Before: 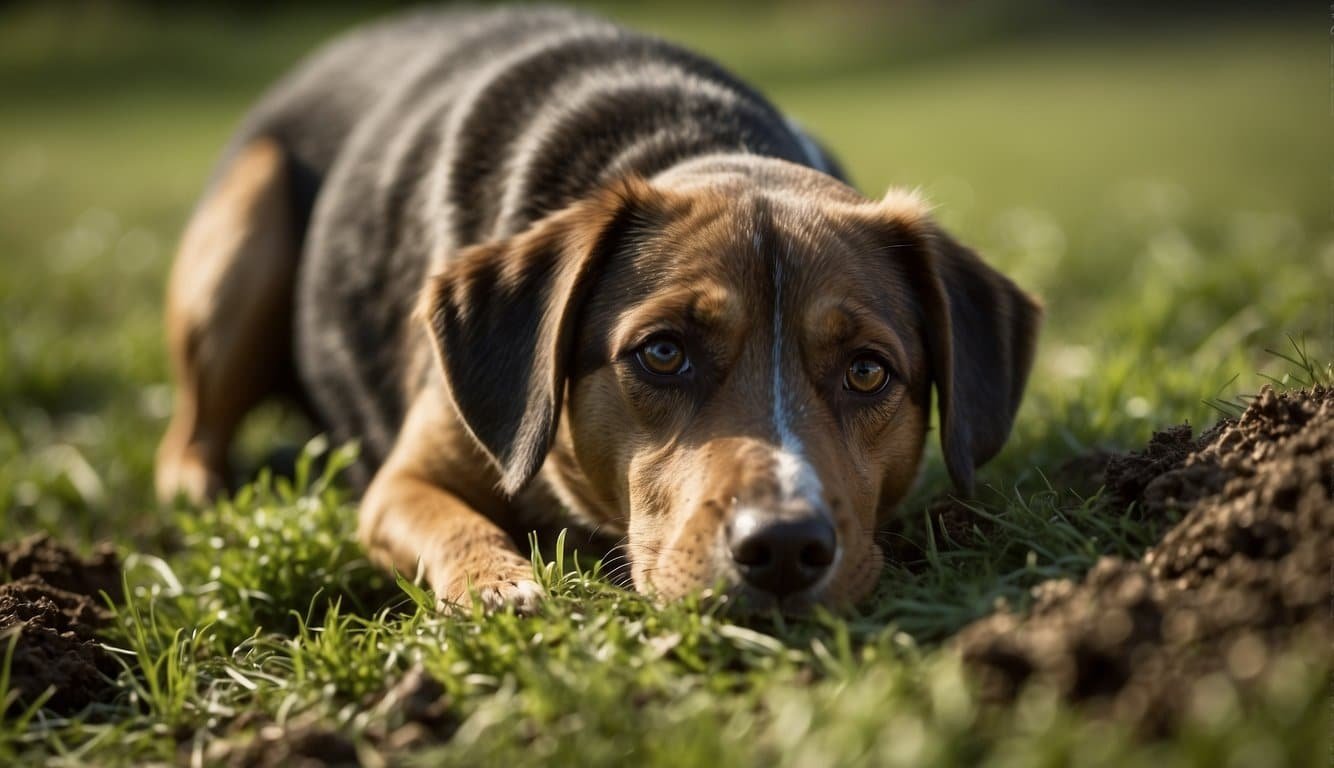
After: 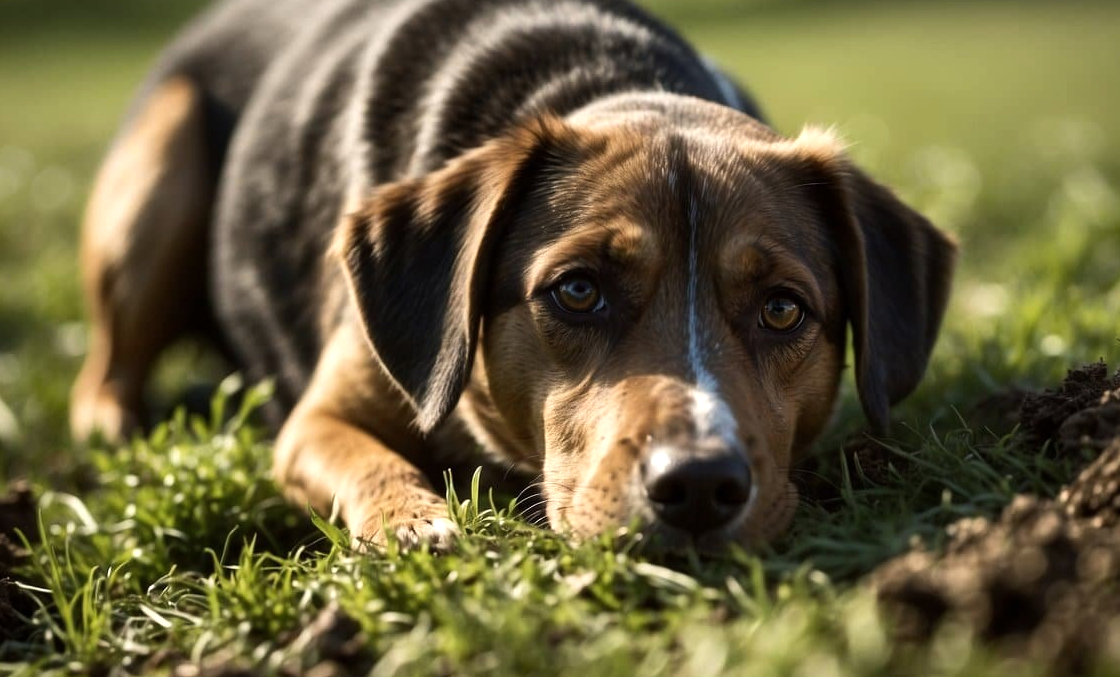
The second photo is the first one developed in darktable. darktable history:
tone equalizer: -8 EV -0.417 EV, -7 EV -0.389 EV, -6 EV -0.333 EV, -5 EV -0.222 EV, -3 EV 0.222 EV, -2 EV 0.333 EV, -1 EV 0.389 EV, +0 EV 0.417 EV, edges refinement/feathering 500, mask exposure compensation -1.57 EV, preserve details no
crop: left 6.446%, top 8.188%, right 9.538%, bottom 3.548%
white balance: emerald 1
